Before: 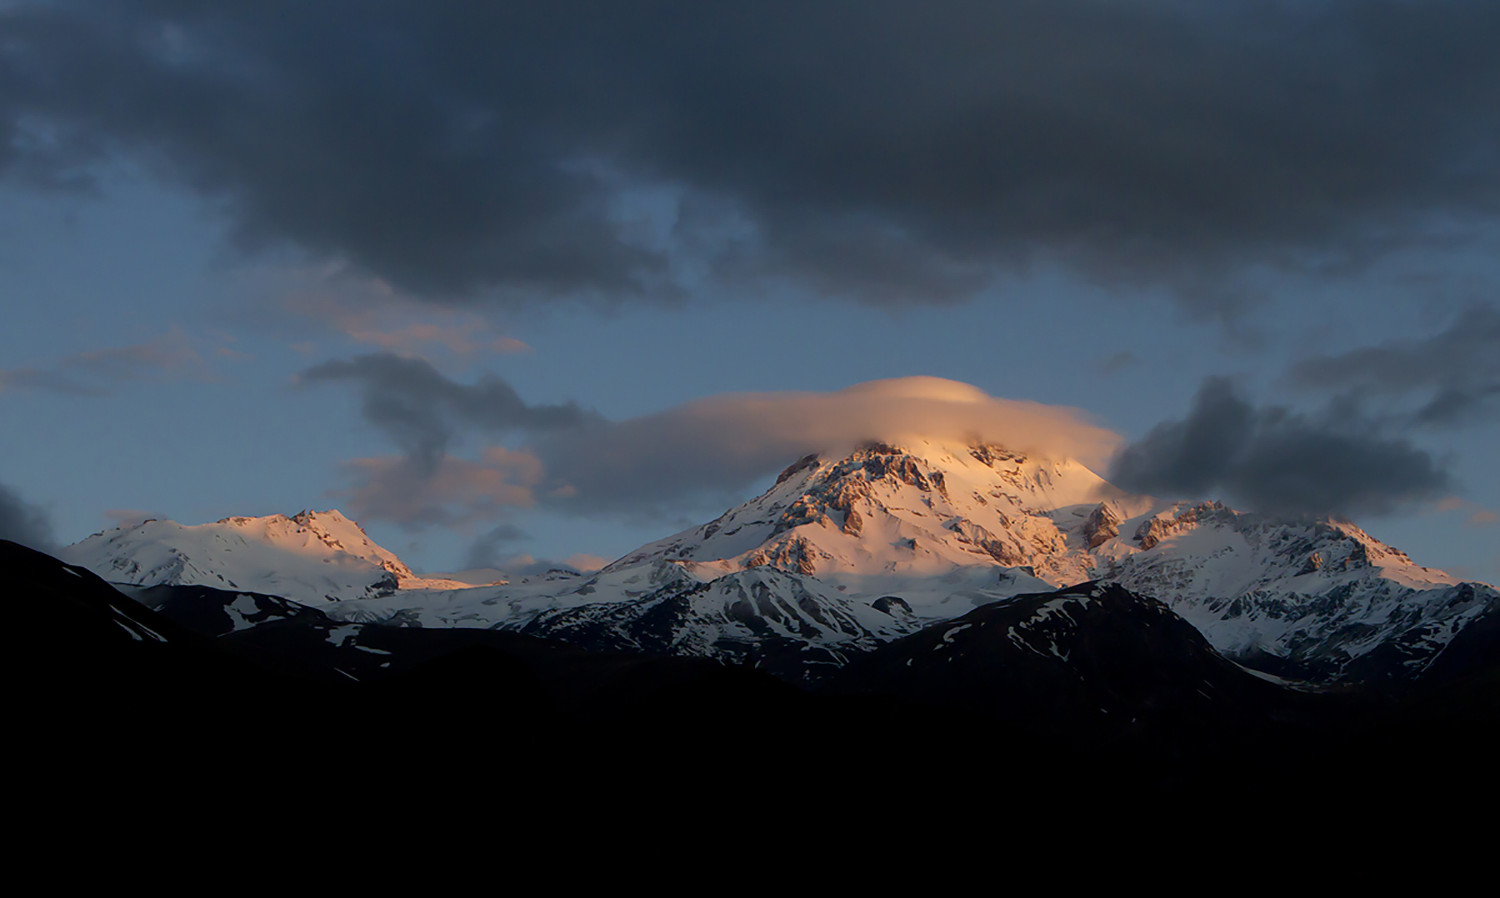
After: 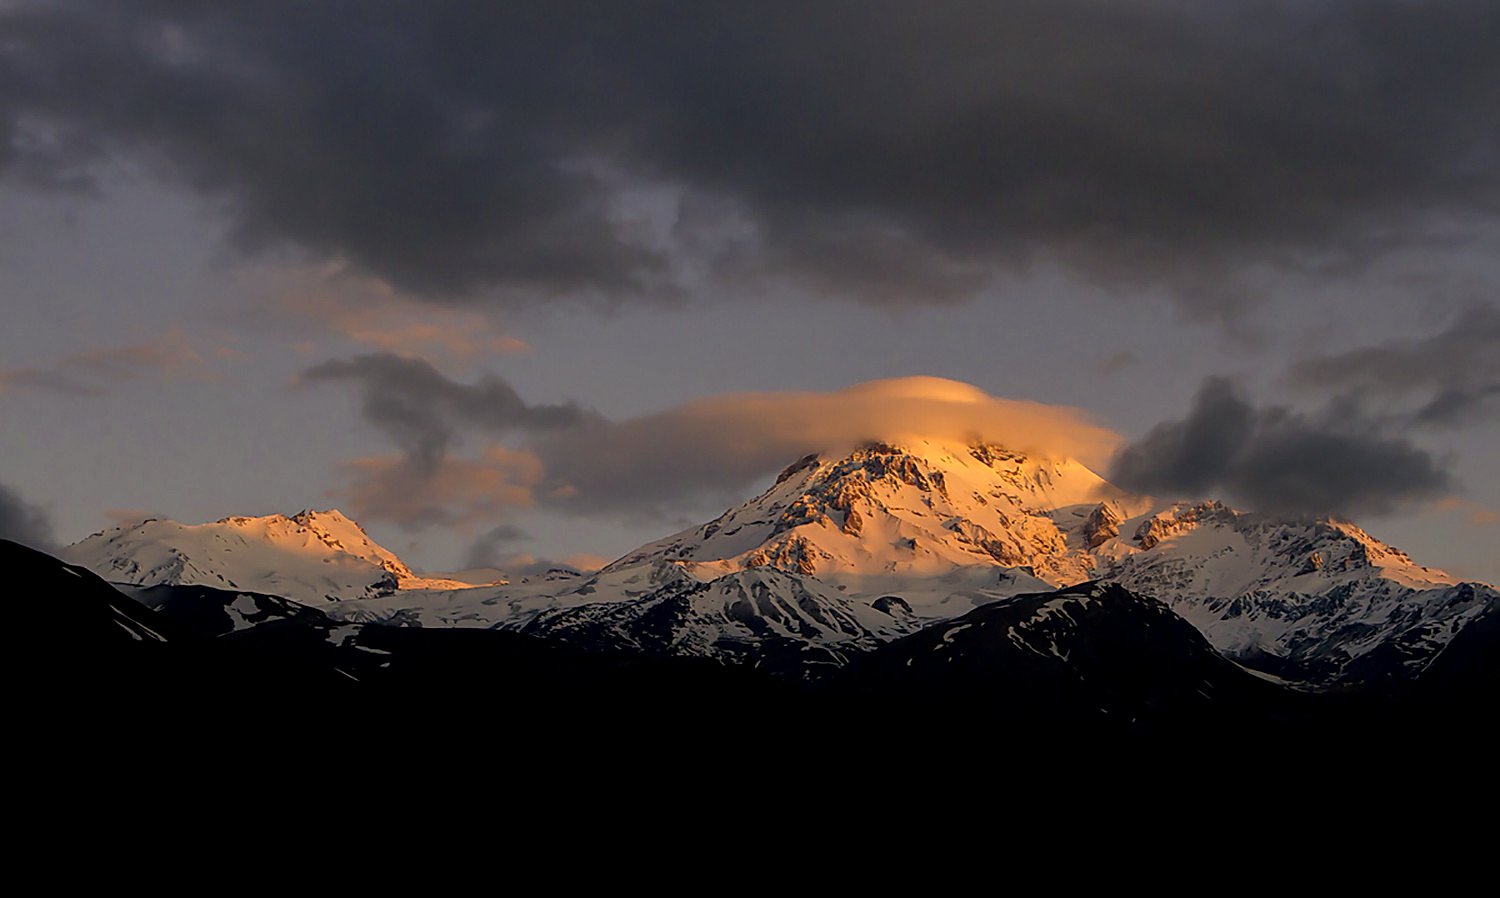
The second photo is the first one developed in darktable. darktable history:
local contrast: on, module defaults
sharpen: on, module defaults
color correction: highlights a* 15, highlights b* 31.55
